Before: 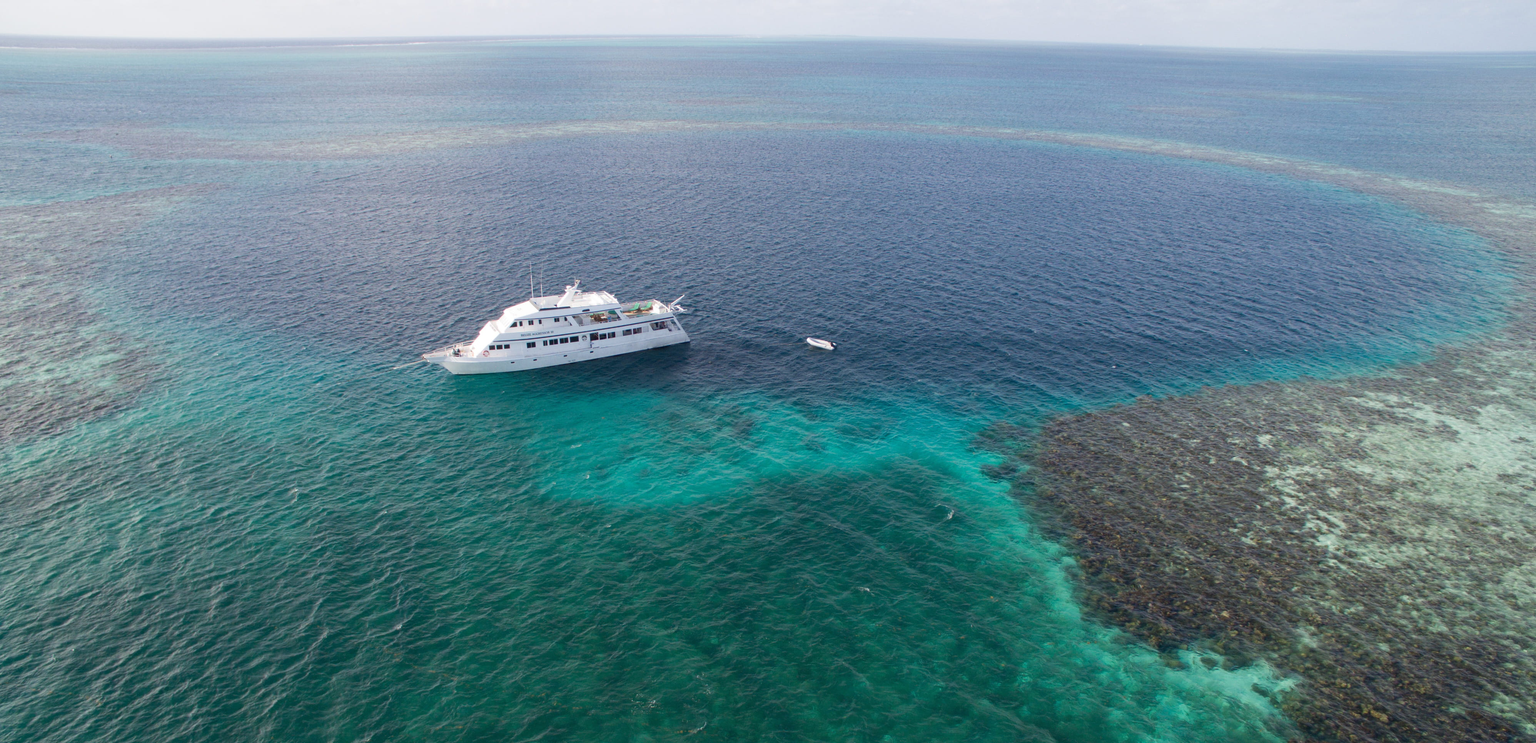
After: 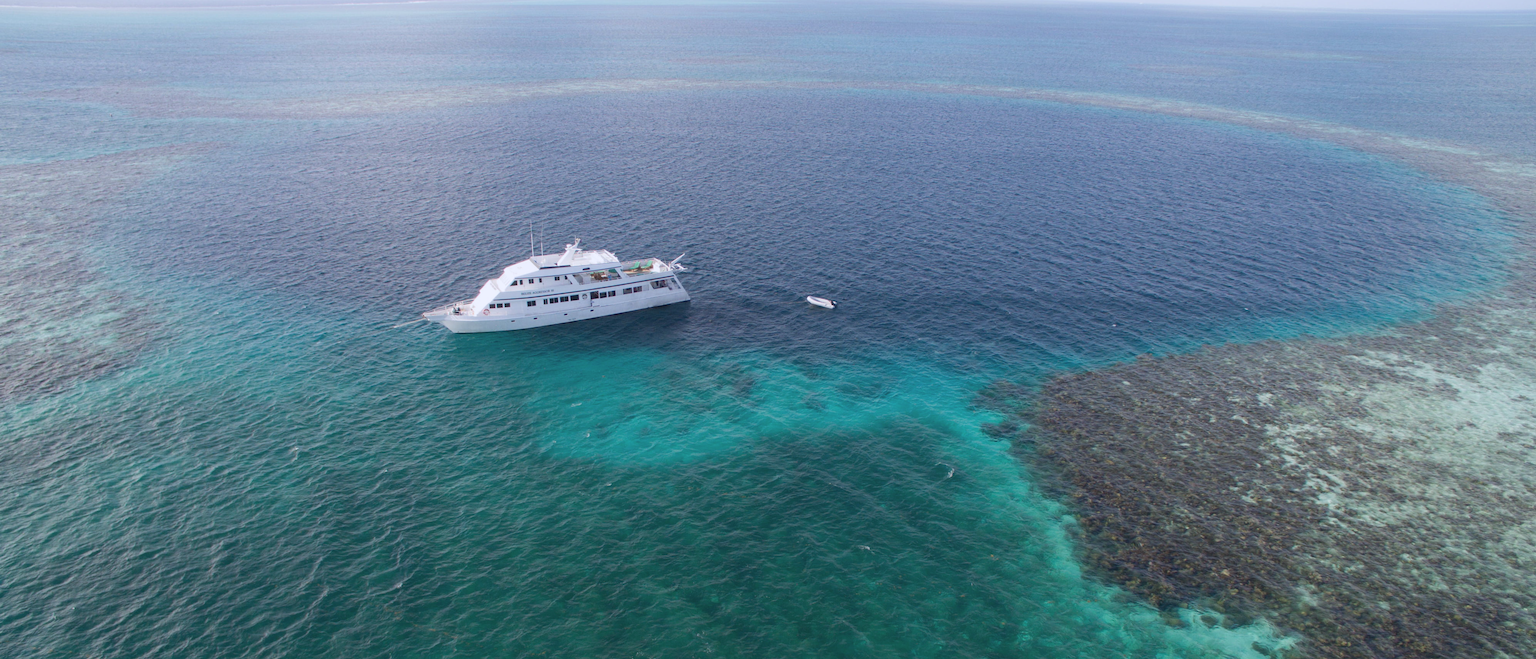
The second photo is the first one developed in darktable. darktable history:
shadows and highlights: shadows -23.08, highlights 46.15, soften with gaussian
contrast brightness saturation: contrast -0.1, saturation -0.1
crop and rotate: top 5.609%, bottom 5.609%
color calibration: illuminant as shot in camera, x 0.358, y 0.373, temperature 4628.91 K
